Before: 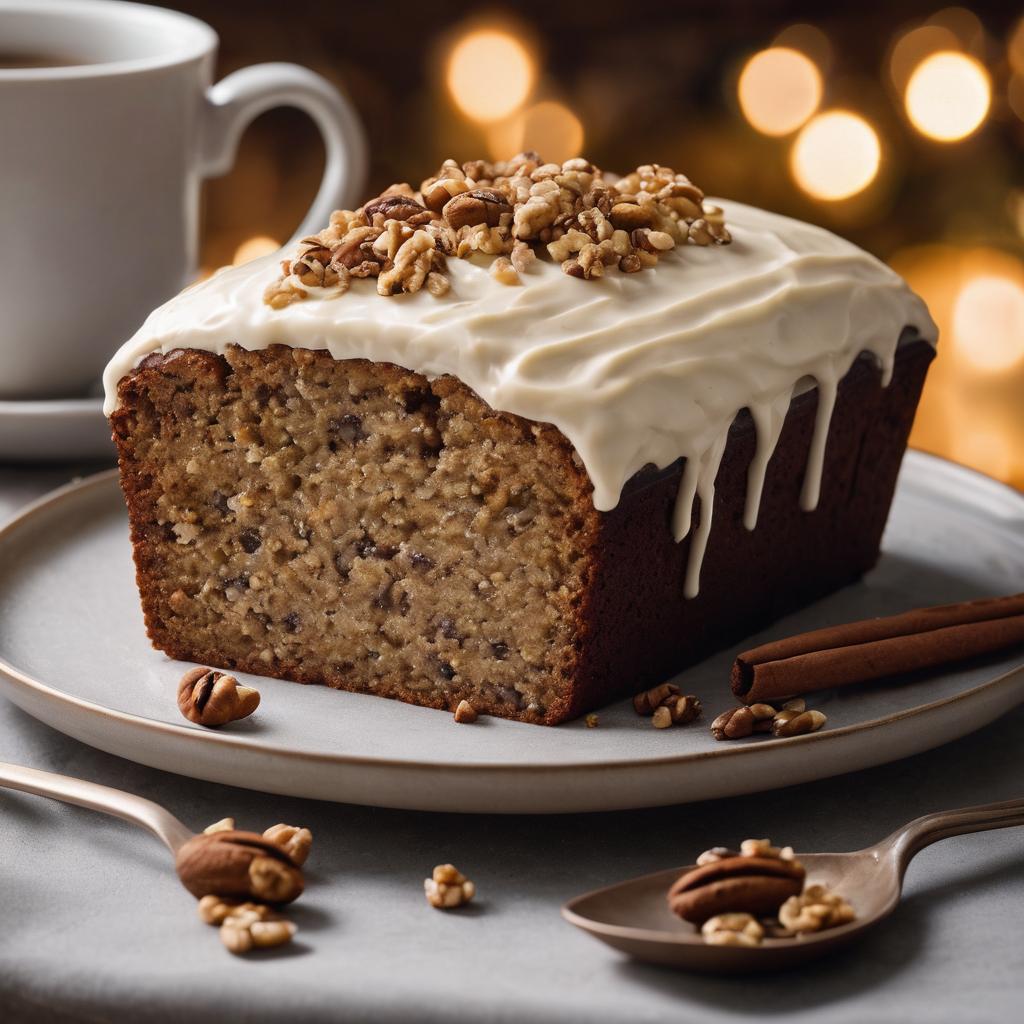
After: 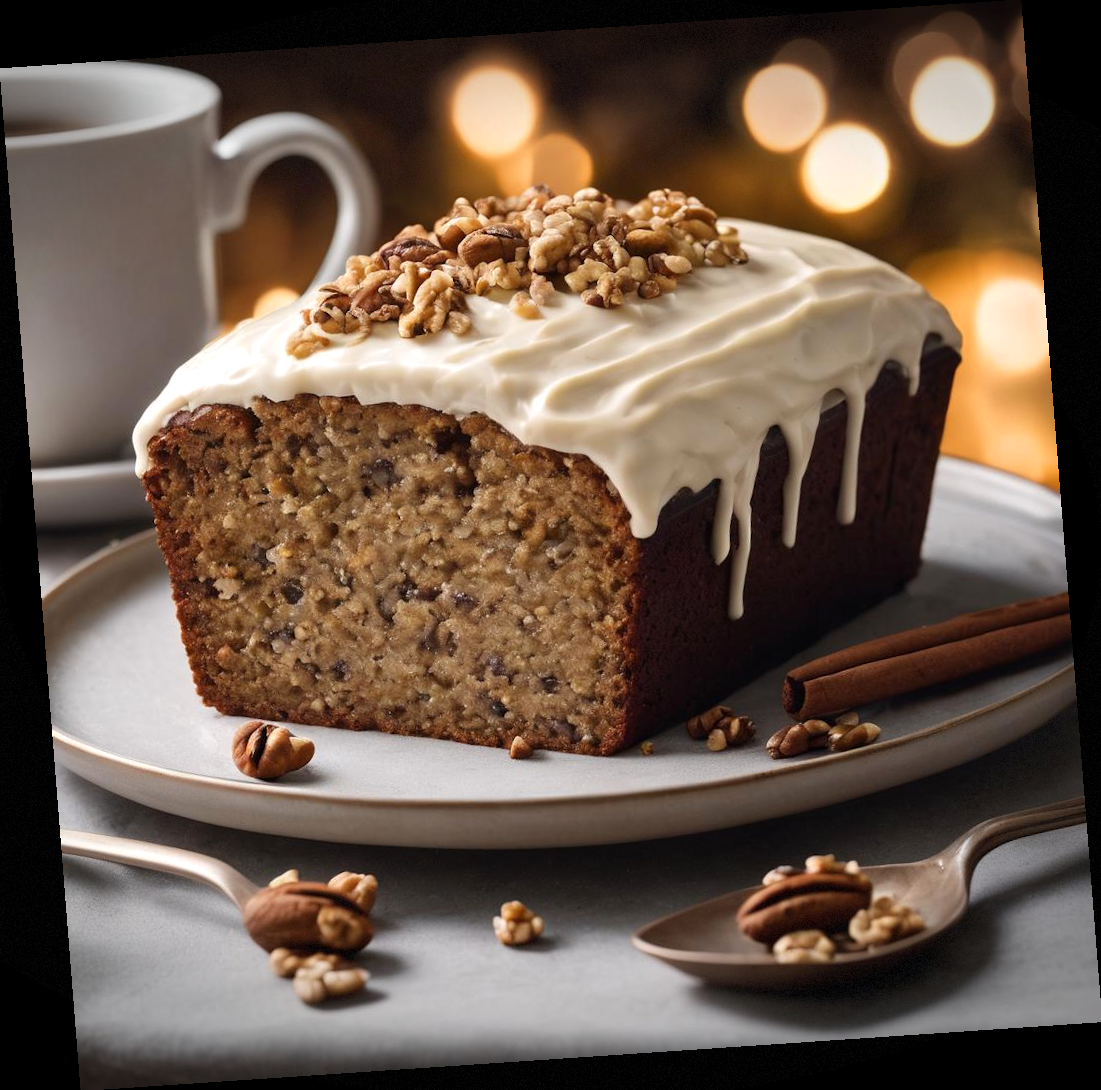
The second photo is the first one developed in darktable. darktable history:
exposure: exposure 0.2 EV, compensate highlight preservation false
white balance: emerald 1
vignetting: fall-off start 100%, brightness -0.406, saturation -0.3, width/height ratio 1.324, dithering 8-bit output, unbound false
rotate and perspective: rotation -4.2°, shear 0.006, automatic cropping off
